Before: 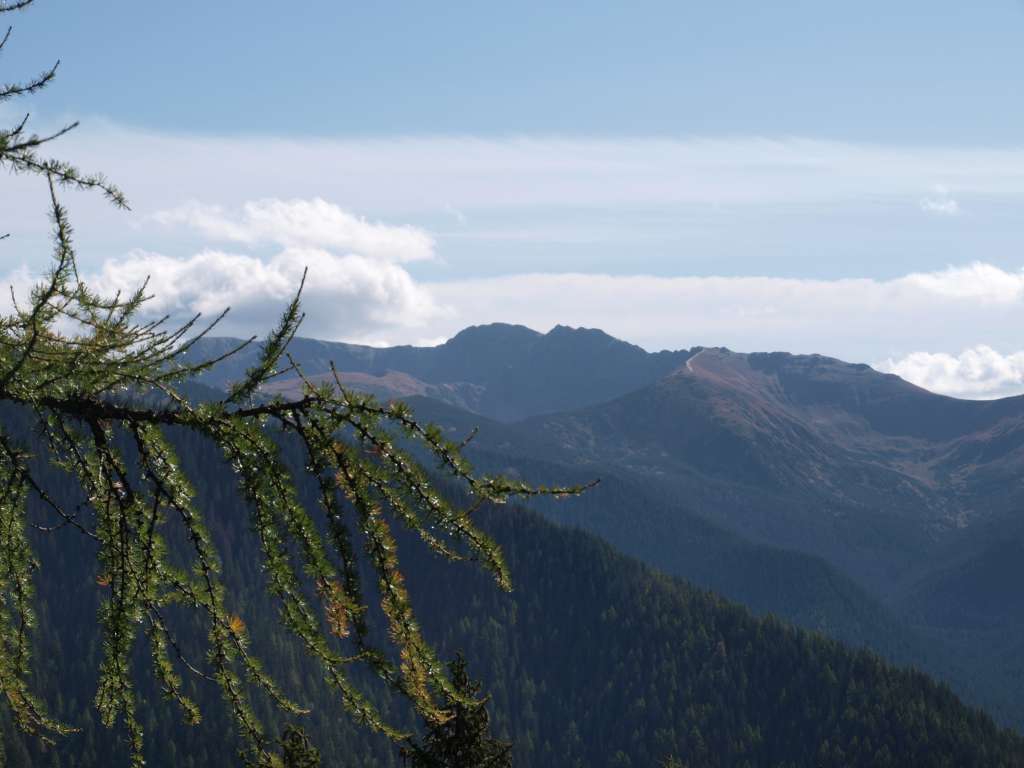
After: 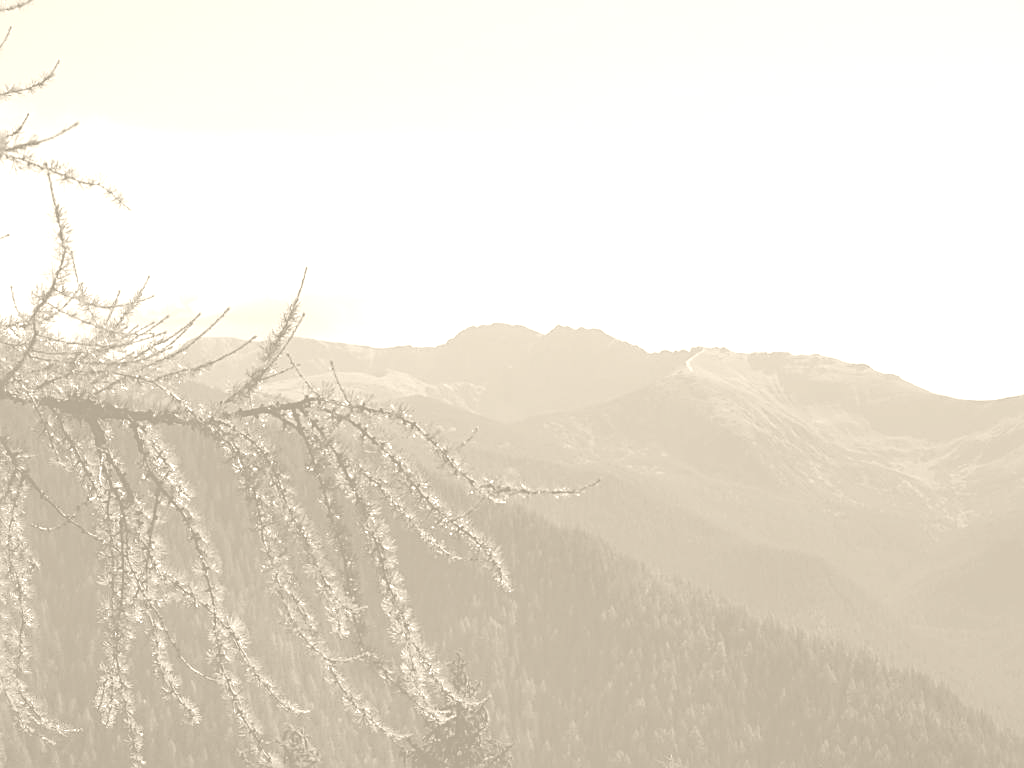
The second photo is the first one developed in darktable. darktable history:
sharpen: amount 0.575
white balance: red 1.138, green 0.996, blue 0.812
colorize: hue 36°, saturation 71%, lightness 80.79%
